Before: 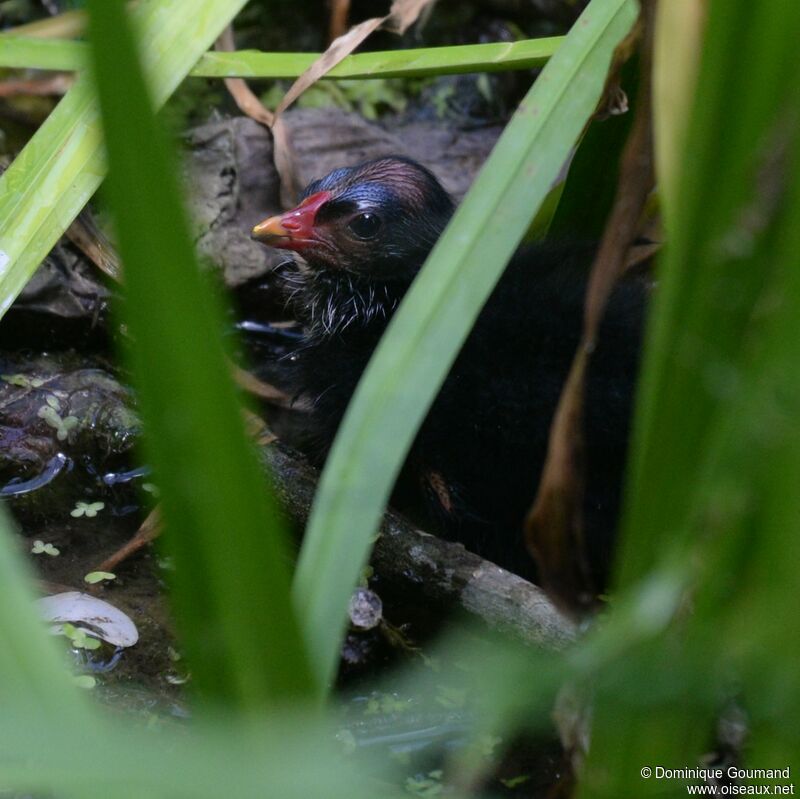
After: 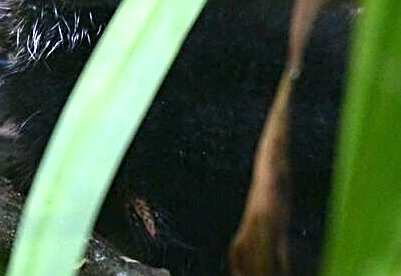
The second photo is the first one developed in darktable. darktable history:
sharpen: radius 2.536, amount 0.62
crop: left 36.891%, top 34.337%, right 12.907%, bottom 31.072%
exposure: black level correction 0, exposure 1.522 EV, compensate highlight preservation false
